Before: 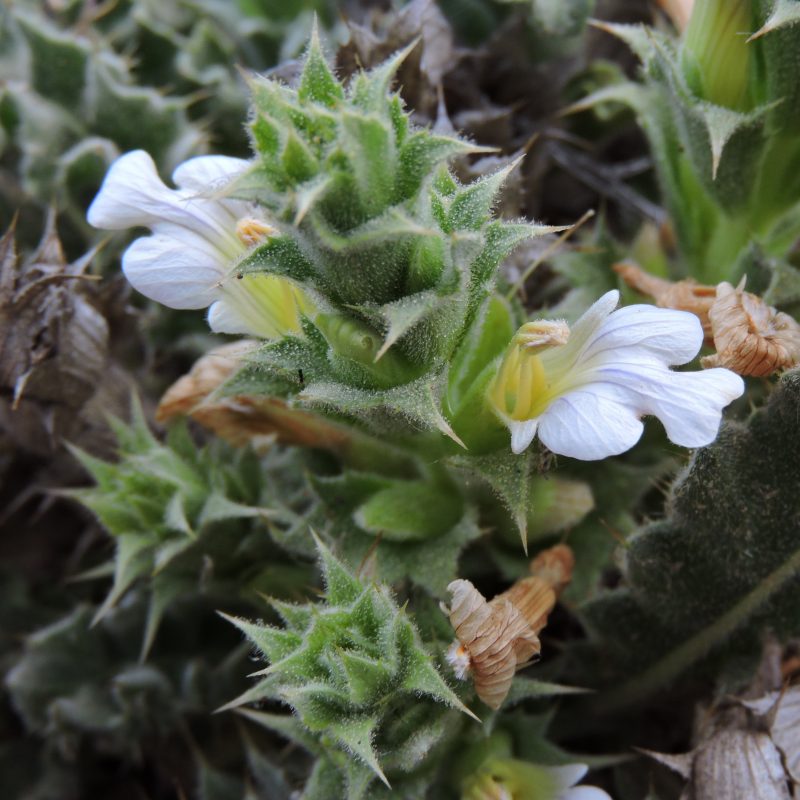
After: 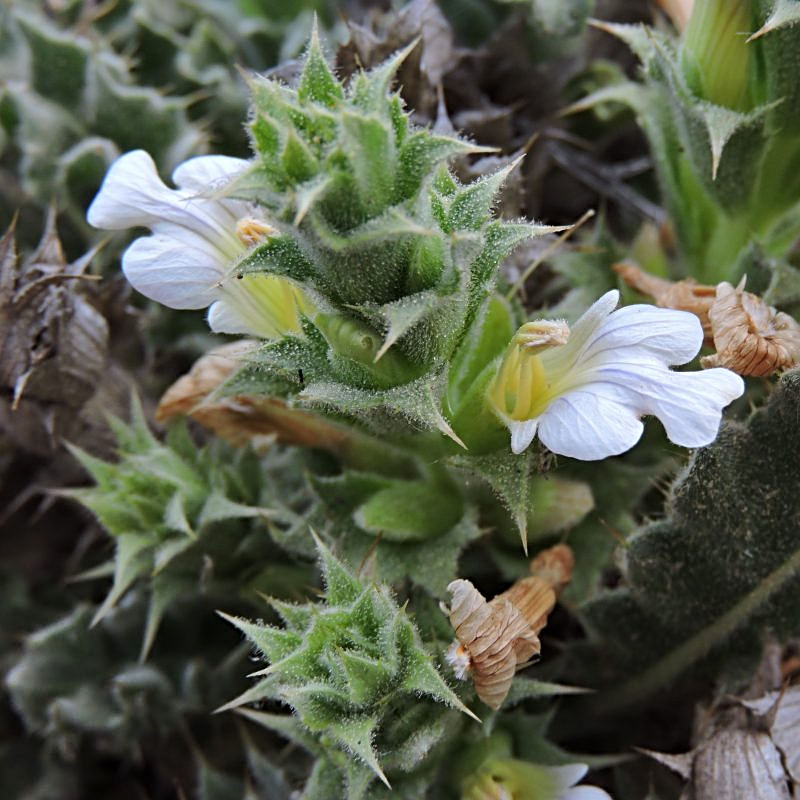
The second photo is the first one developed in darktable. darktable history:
shadows and highlights: shadows 40, highlights -54, highlights color adjustment 46%, low approximation 0.01, soften with gaussian
sharpen: radius 2.767
